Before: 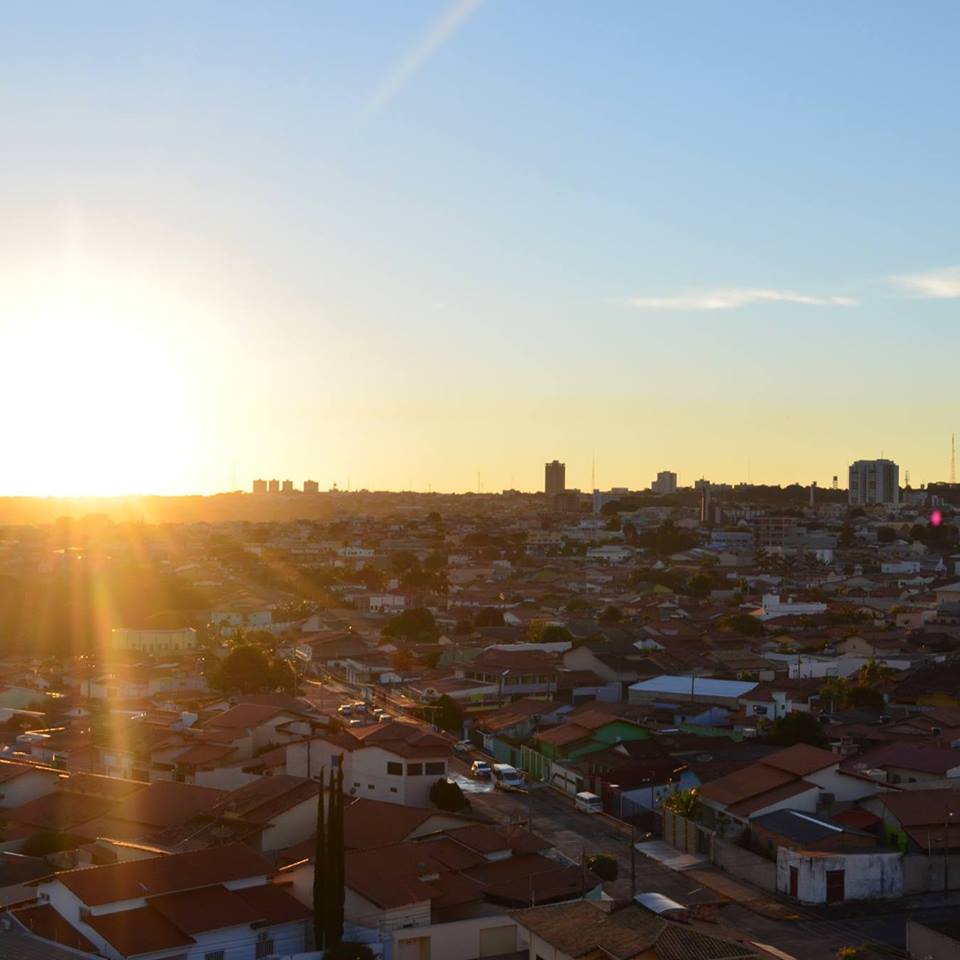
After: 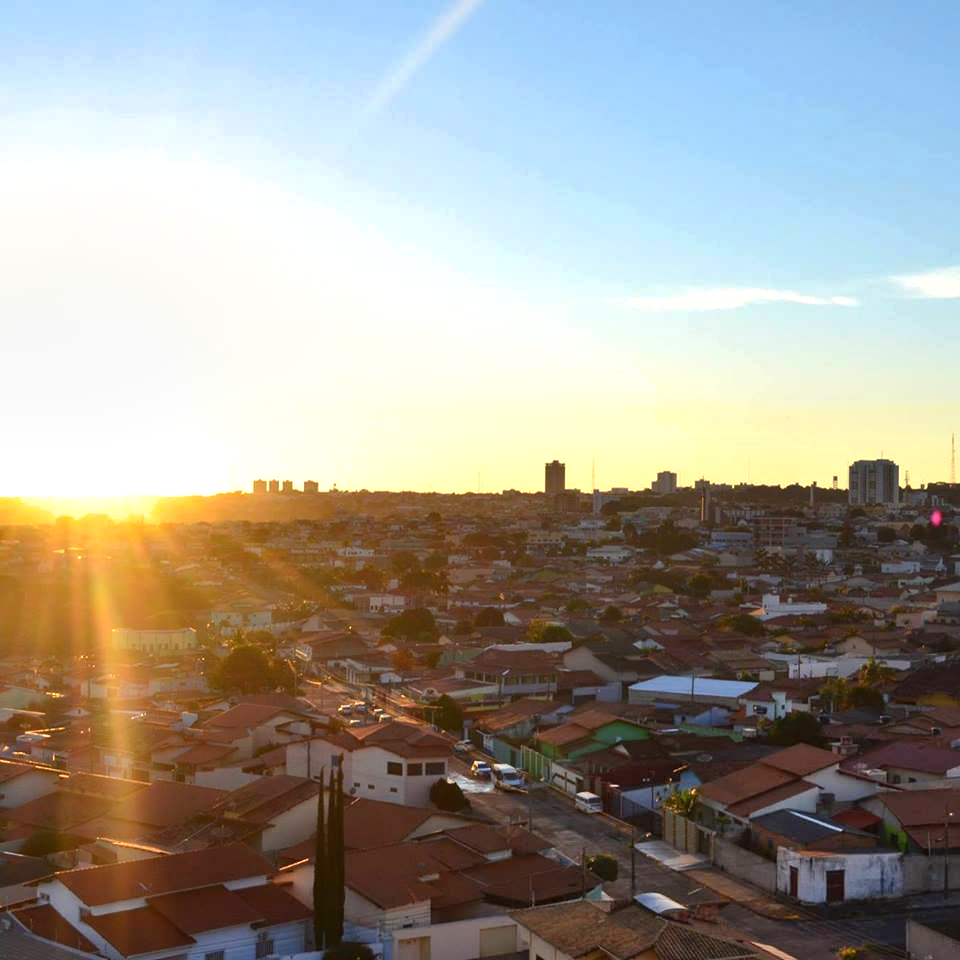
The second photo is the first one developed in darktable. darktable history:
exposure: black level correction 0.001, exposure 0.5 EV, compensate exposure bias true, compensate highlight preservation false
shadows and highlights: soften with gaussian
